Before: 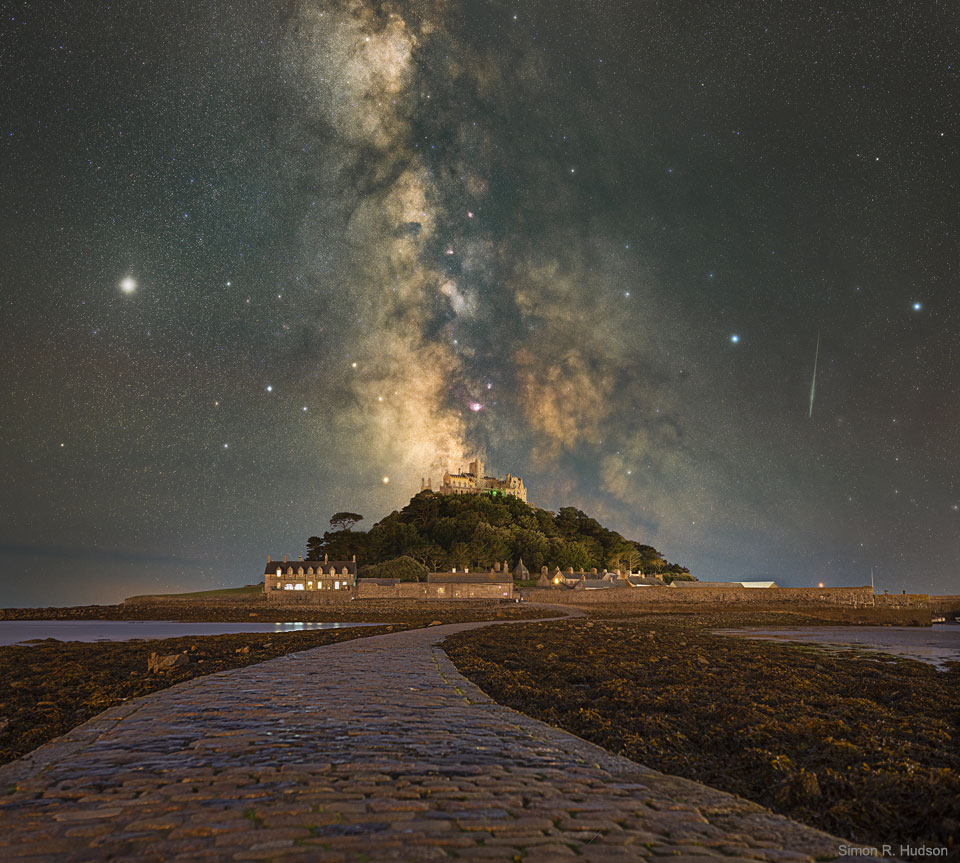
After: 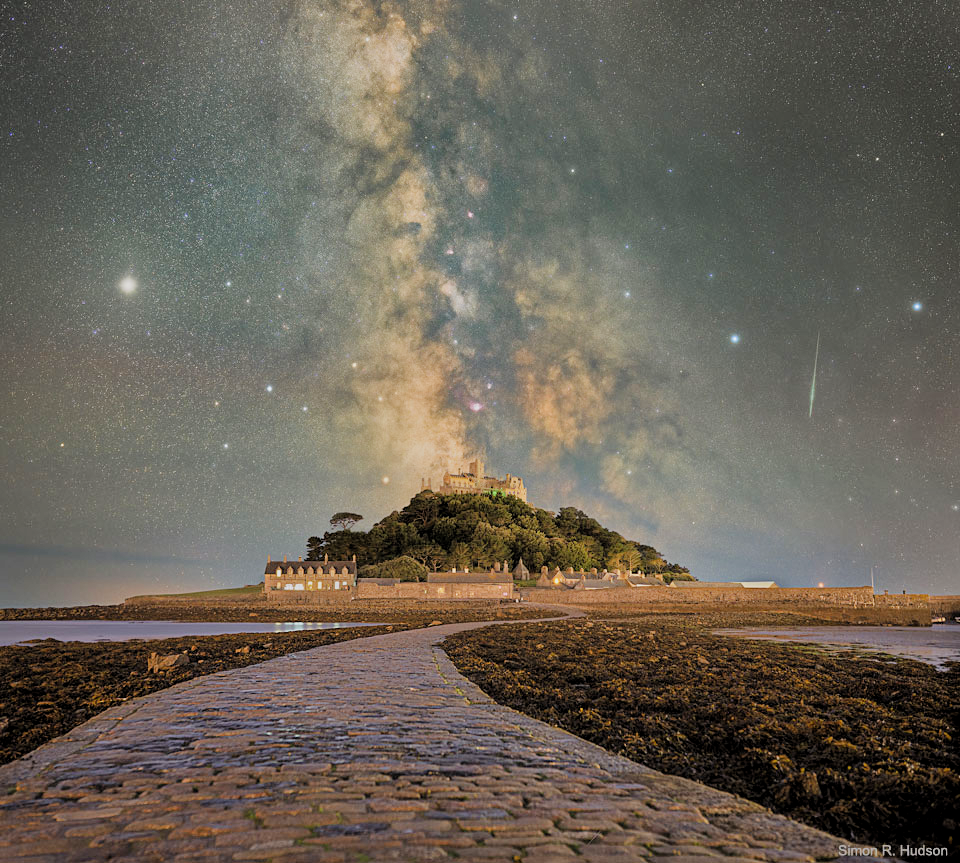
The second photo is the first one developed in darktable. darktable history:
levels: levels [0.016, 0.5, 0.996]
filmic rgb: black relative exposure -7.32 EV, white relative exposure 5.09 EV, hardness 3.2
tone equalizer: -7 EV 0.15 EV, -6 EV 0.6 EV, -5 EV 1.15 EV, -4 EV 1.33 EV, -3 EV 1.15 EV, -2 EV 0.6 EV, -1 EV 0.15 EV, mask exposure compensation -0.5 EV
